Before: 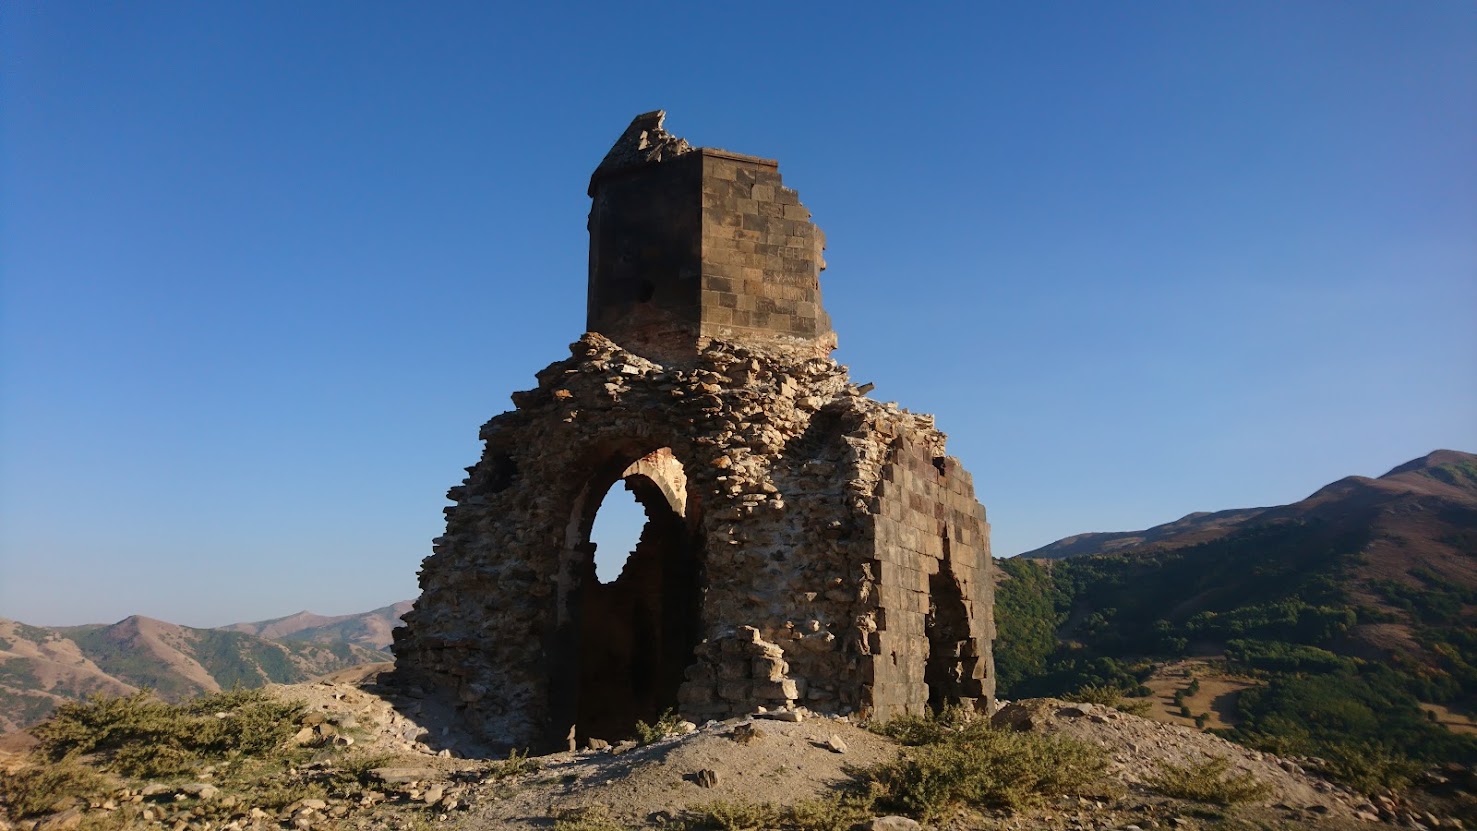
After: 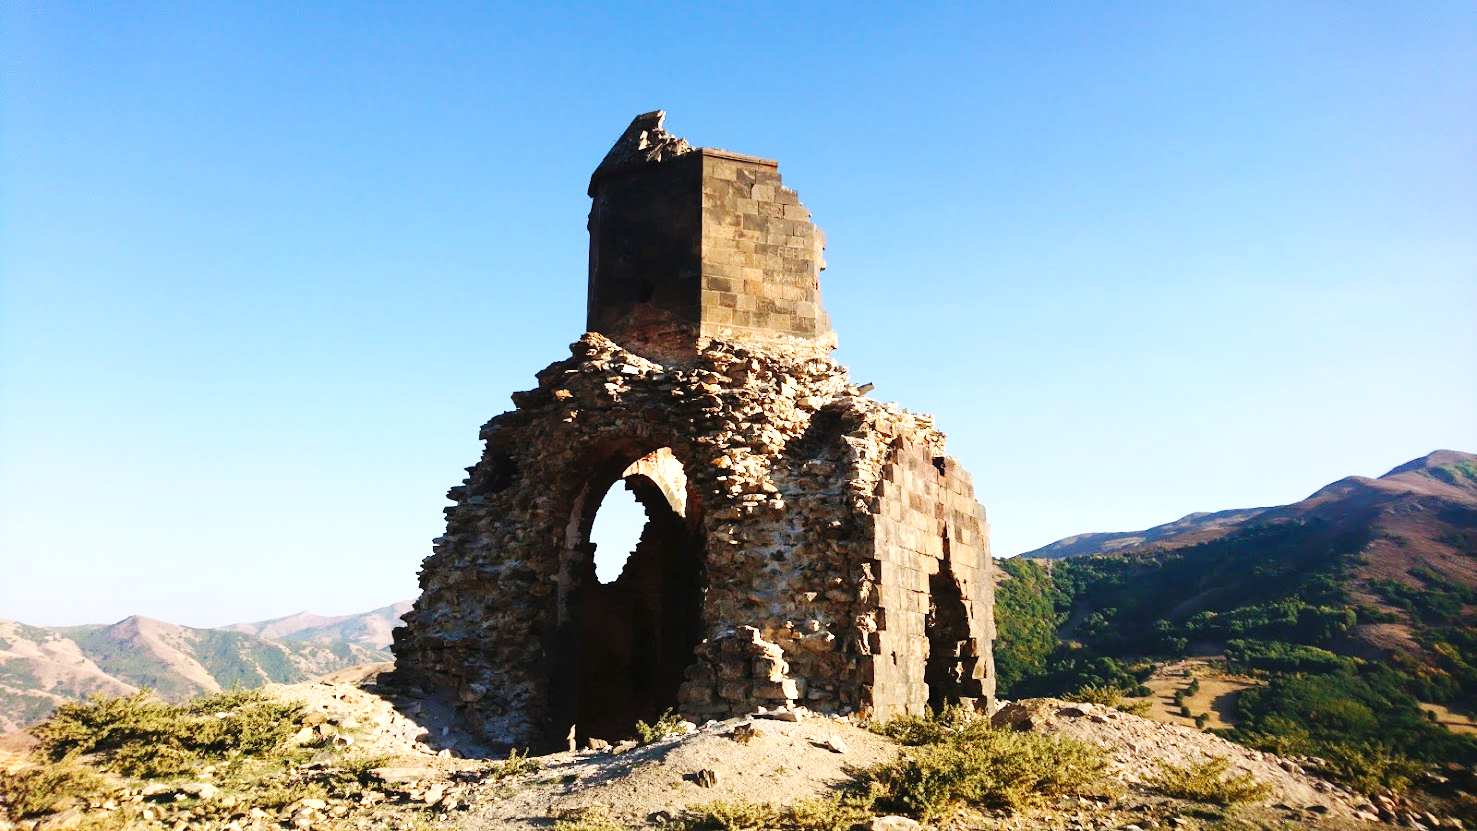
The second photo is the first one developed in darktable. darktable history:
exposure: black level correction 0, exposure 1.107 EV, compensate highlight preservation false
base curve: curves: ch0 [(0, 0) (0.036, 0.025) (0.121, 0.166) (0.206, 0.329) (0.605, 0.79) (1, 1)], preserve colors none
